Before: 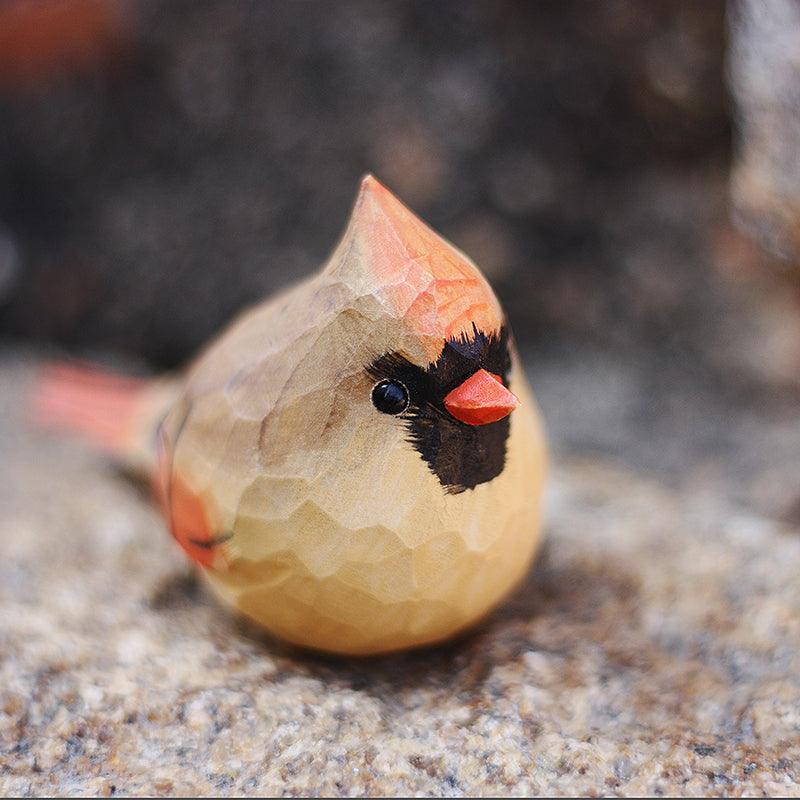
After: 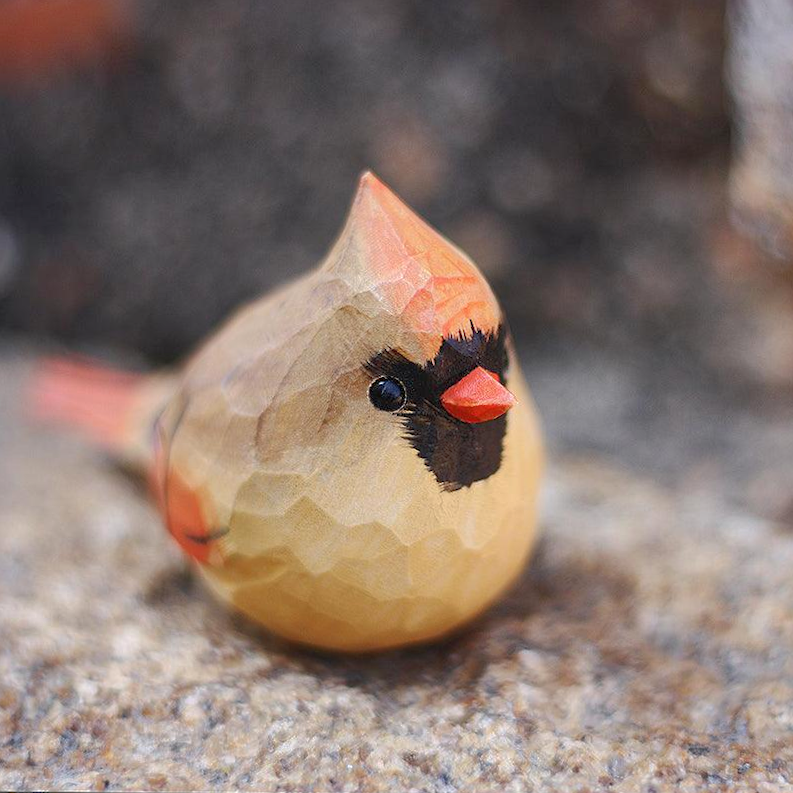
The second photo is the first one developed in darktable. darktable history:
shadows and highlights: on, module defaults
exposure: exposure 0.127 EV, compensate highlight preservation false
crop and rotate: angle -0.5°
